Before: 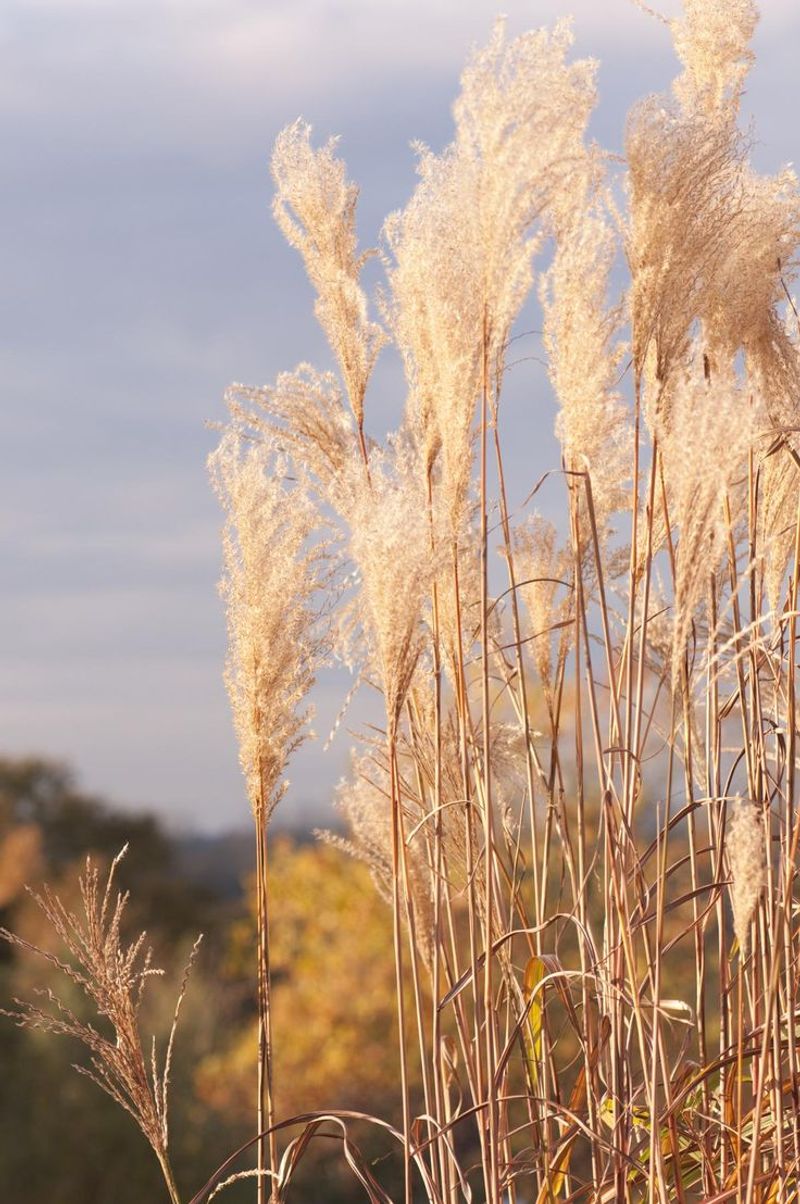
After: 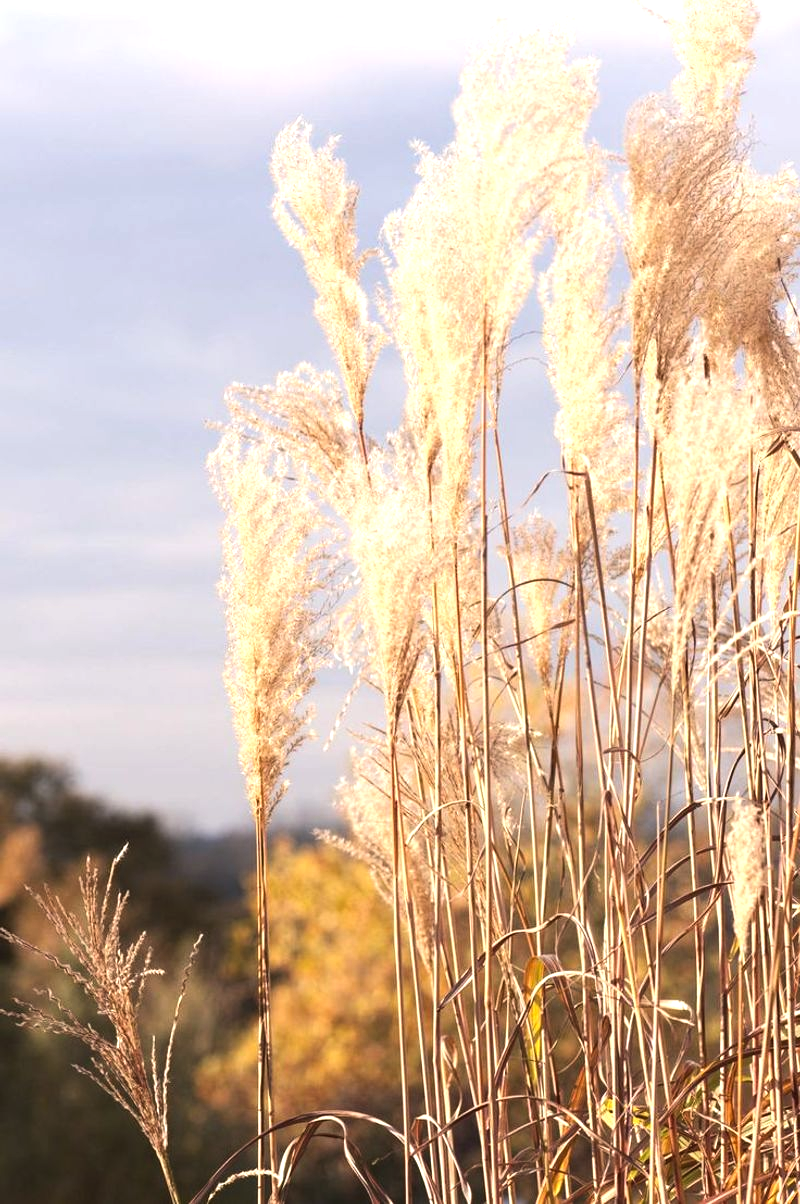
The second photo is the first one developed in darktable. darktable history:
tone equalizer: -8 EV -0.74 EV, -7 EV -0.676 EV, -6 EV -0.605 EV, -5 EV -0.372 EV, -3 EV 0.379 EV, -2 EV 0.6 EV, -1 EV 0.678 EV, +0 EV 0.75 EV, edges refinement/feathering 500, mask exposure compensation -1.57 EV, preserve details no
